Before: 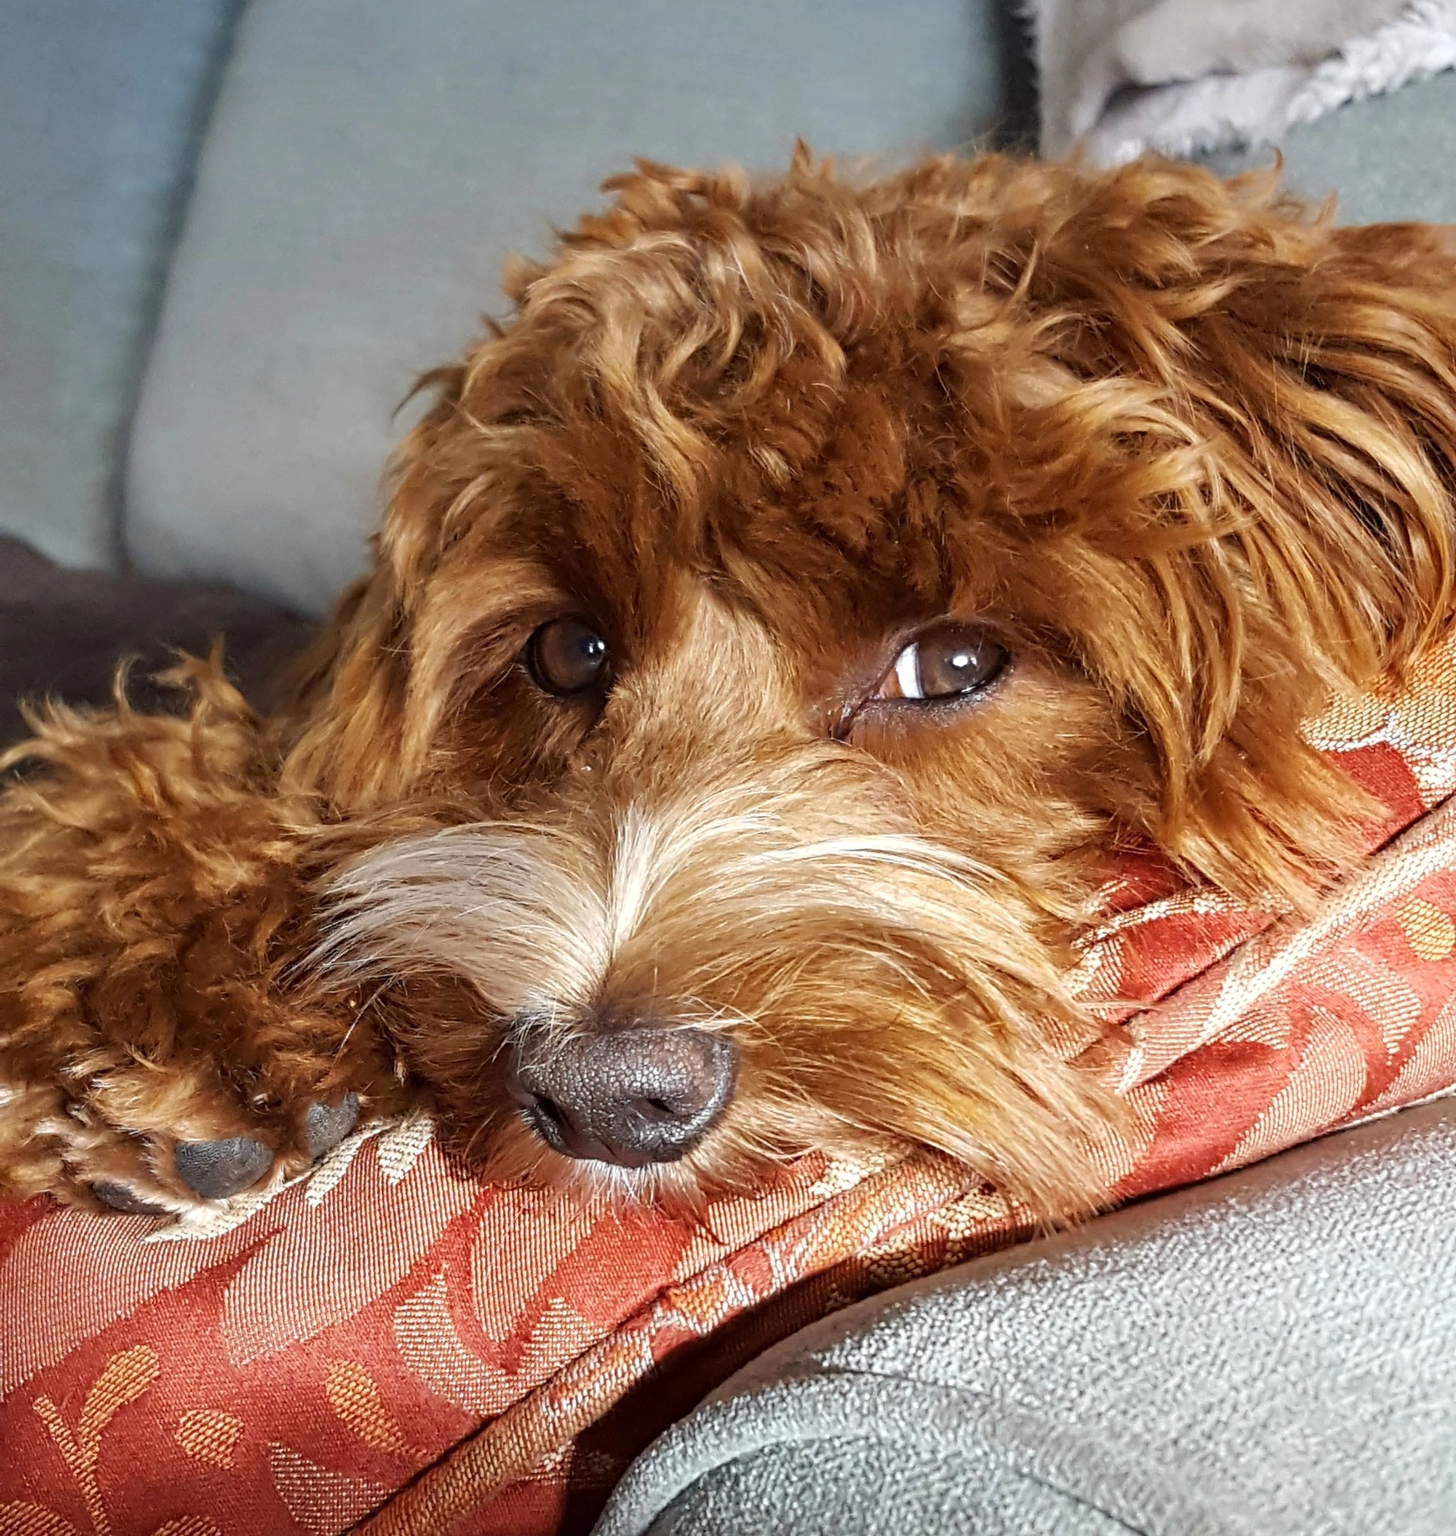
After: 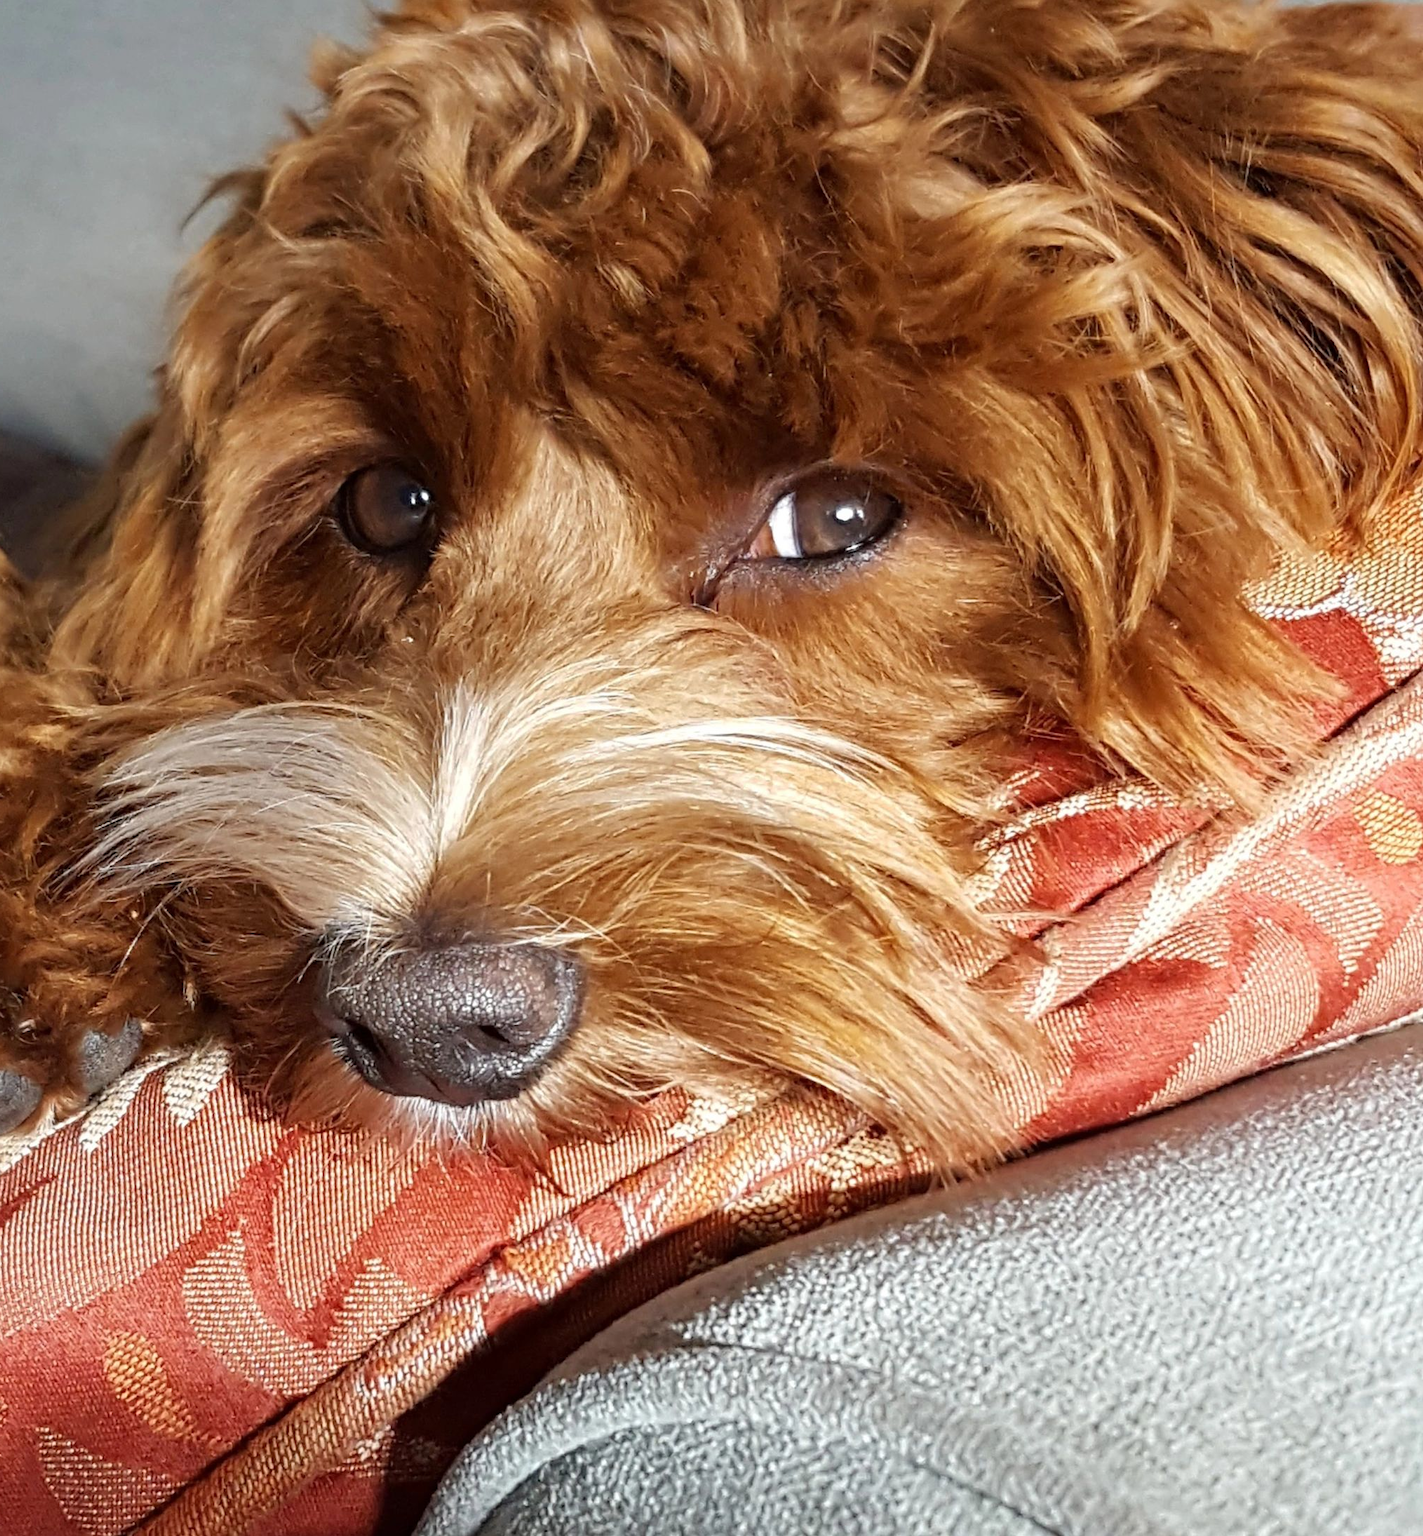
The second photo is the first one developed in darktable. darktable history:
crop: left 16.363%, top 14.422%
